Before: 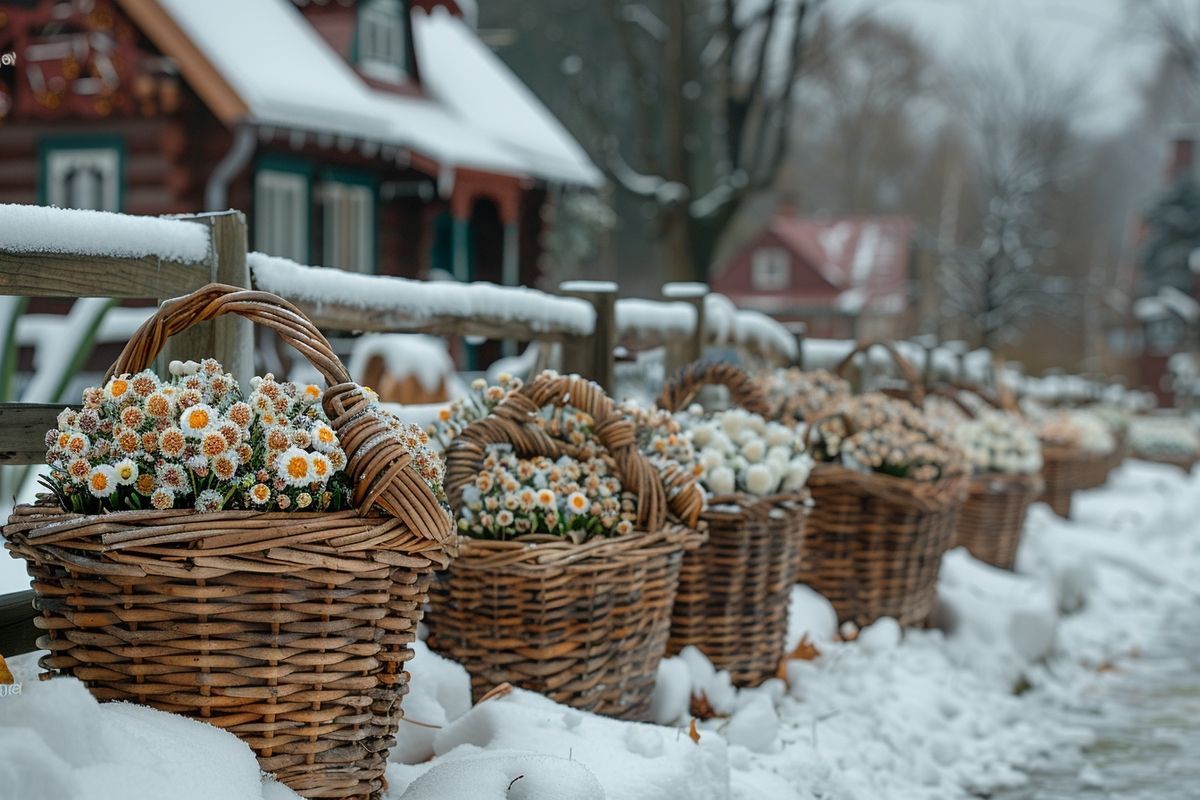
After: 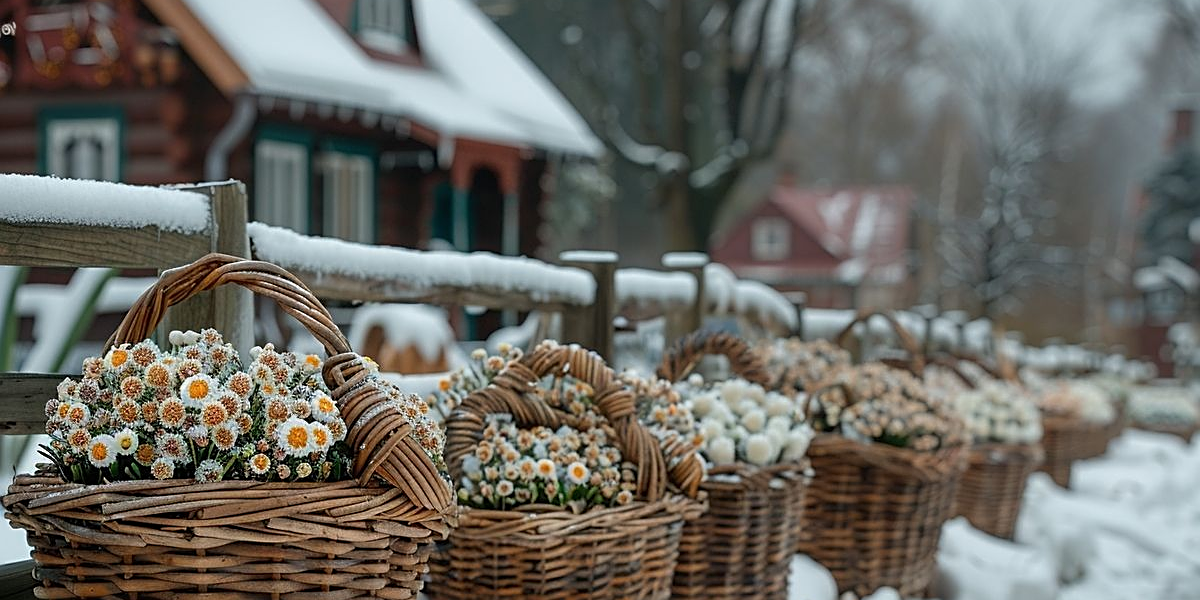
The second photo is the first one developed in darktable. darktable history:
sharpen: on, module defaults
crop: top 3.857%, bottom 21.132%
